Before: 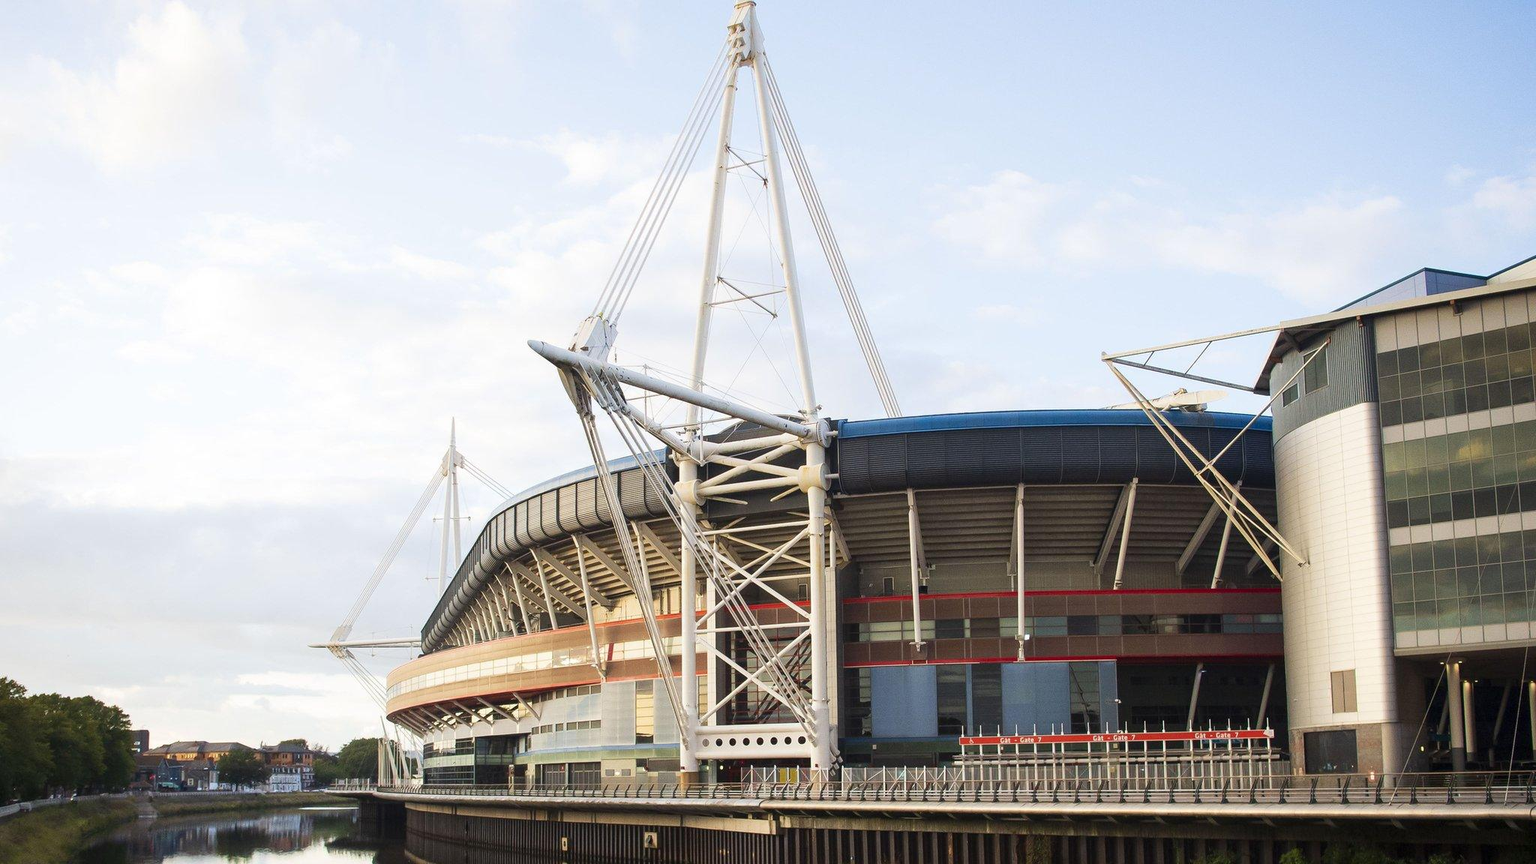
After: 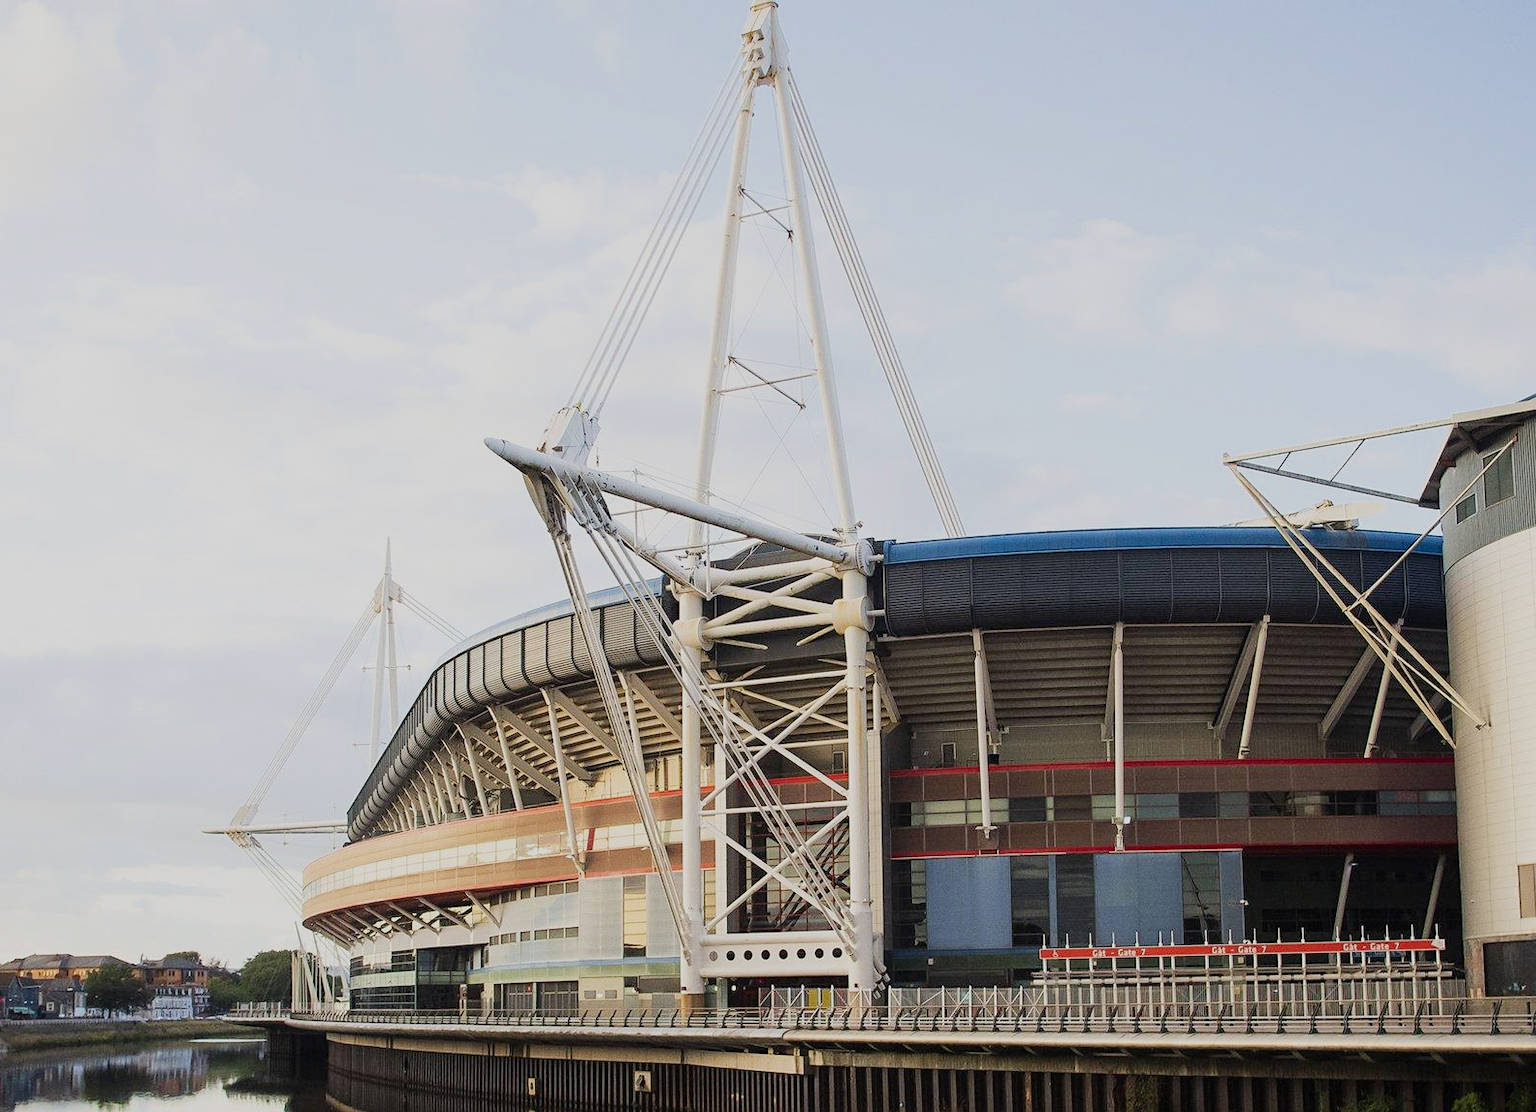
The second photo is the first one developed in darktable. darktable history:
sharpen: amount 0.209
crop: left 9.866%, right 12.443%
filmic rgb: black relative exposure -16 EV, white relative exposure 4.92 EV, threshold 3.05 EV, hardness 6.24, enable highlight reconstruction true
